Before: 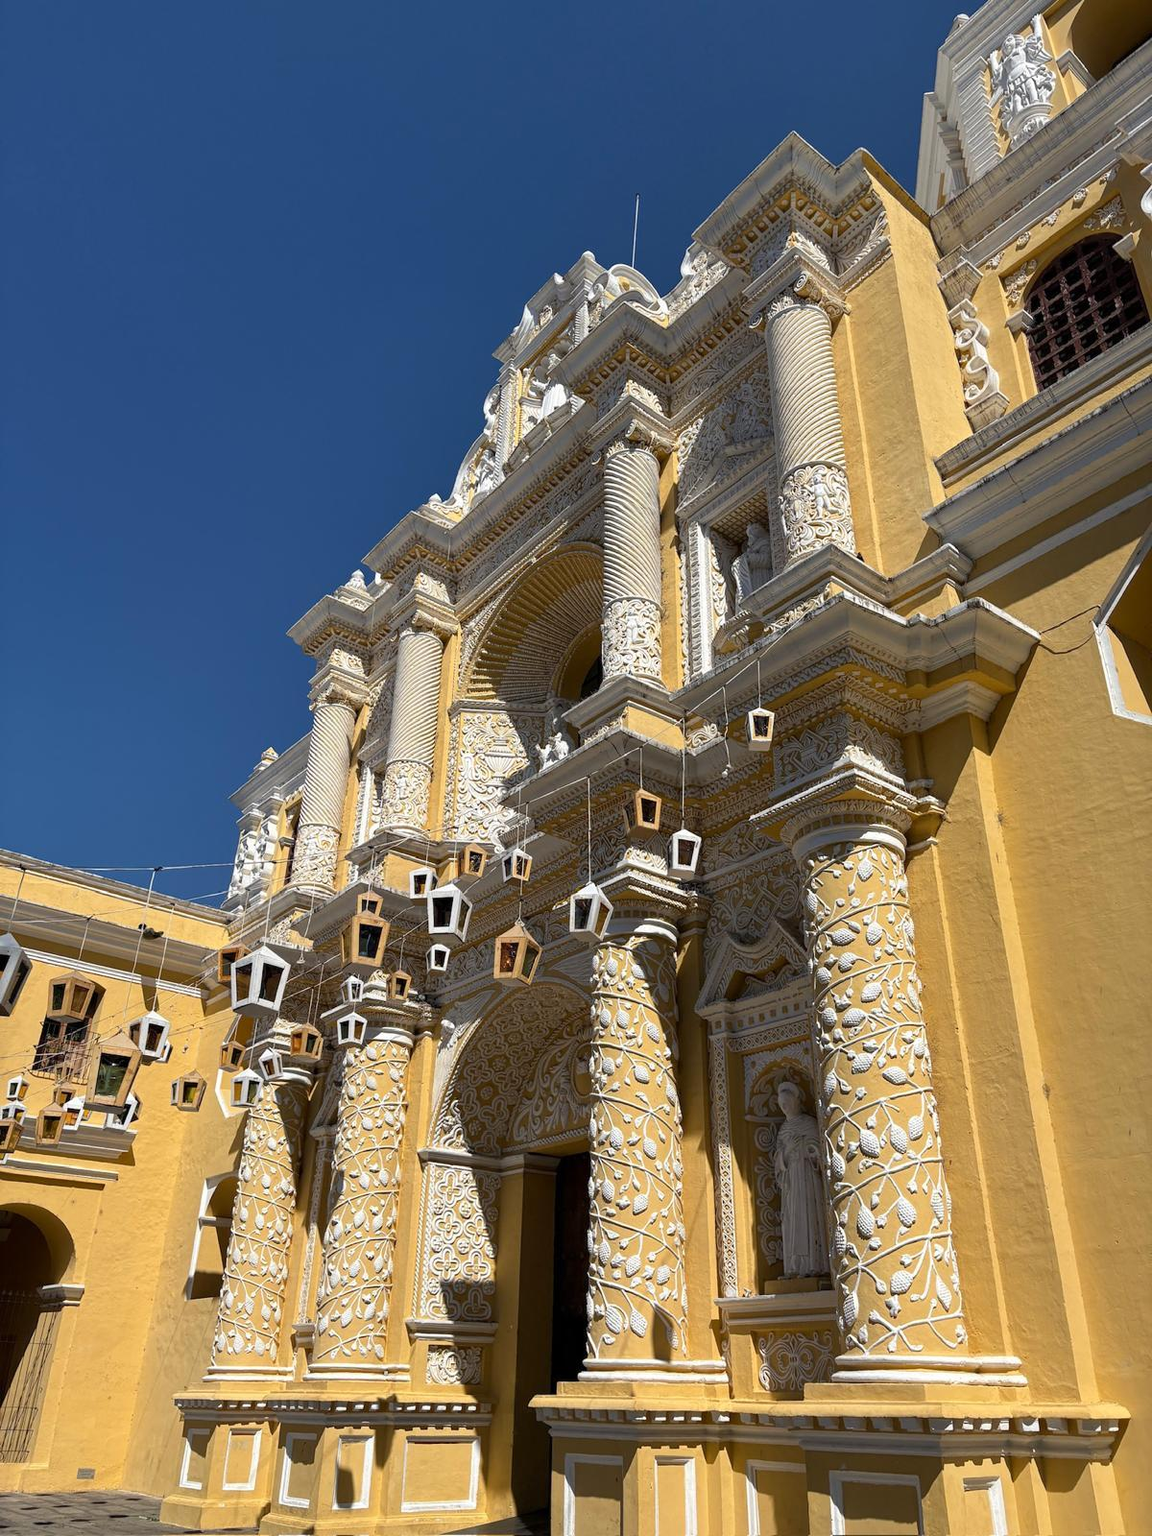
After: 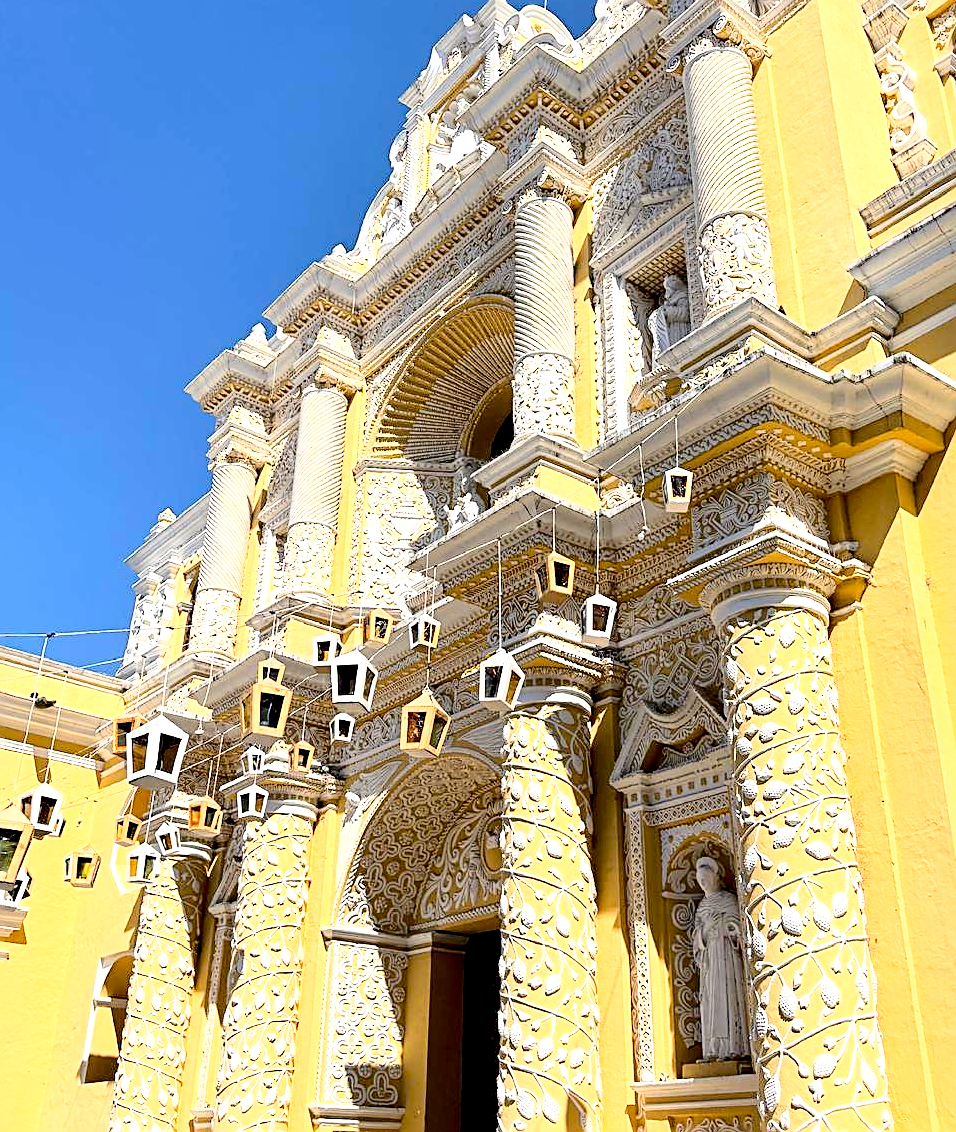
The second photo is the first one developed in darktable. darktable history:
exposure: black level correction 0.008, exposure 0.982 EV, compensate highlight preservation false
sharpen: amount 0.491
base curve: curves: ch0 [(0, 0) (0.028, 0.03) (0.121, 0.232) (0.46, 0.748) (0.859, 0.968) (1, 1)]
crop: left 9.561%, top 16.915%, right 10.741%, bottom 12.301%
